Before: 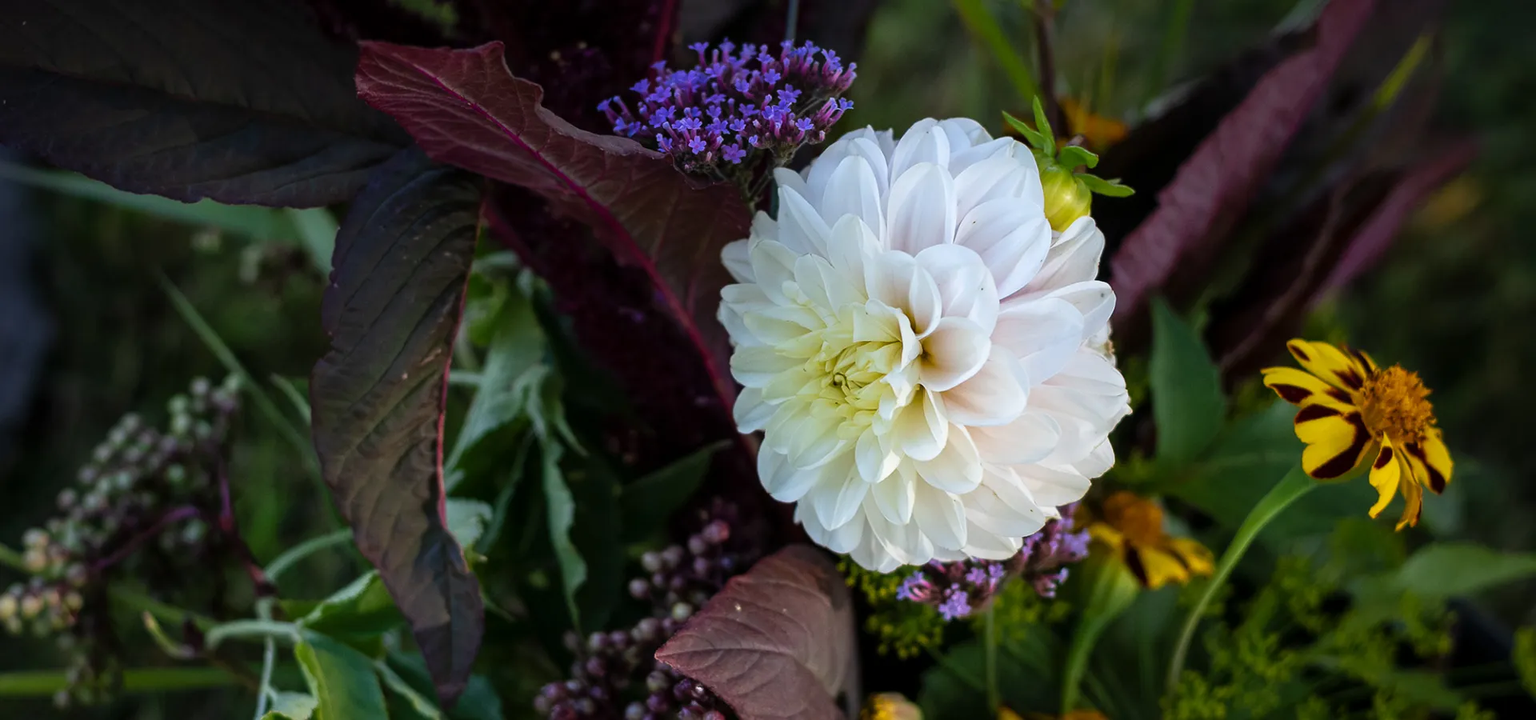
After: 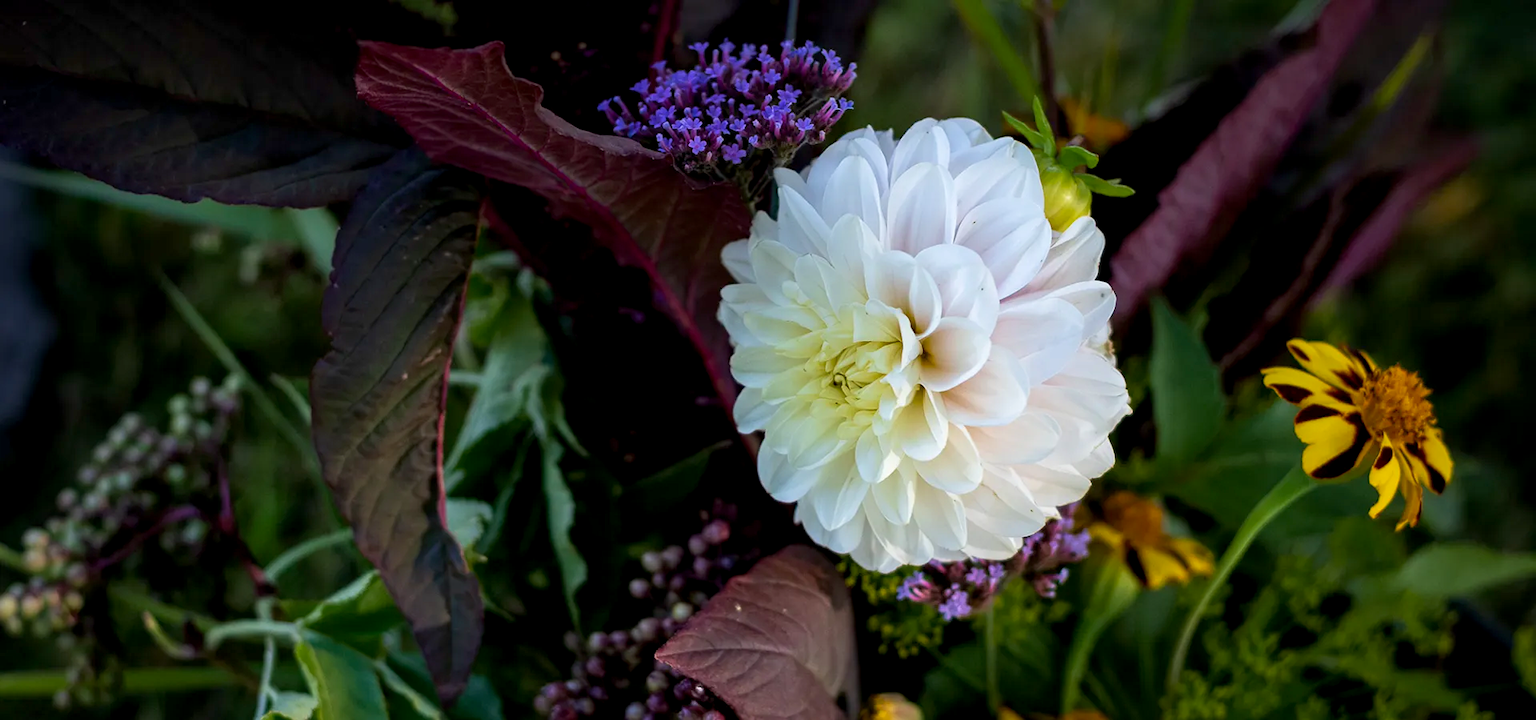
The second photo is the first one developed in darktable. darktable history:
exposure: black level correction 0.005, exposure 0.014 EV, compensate highlight preservation false
color balance: on, module defaults
velvia: strength 15%
